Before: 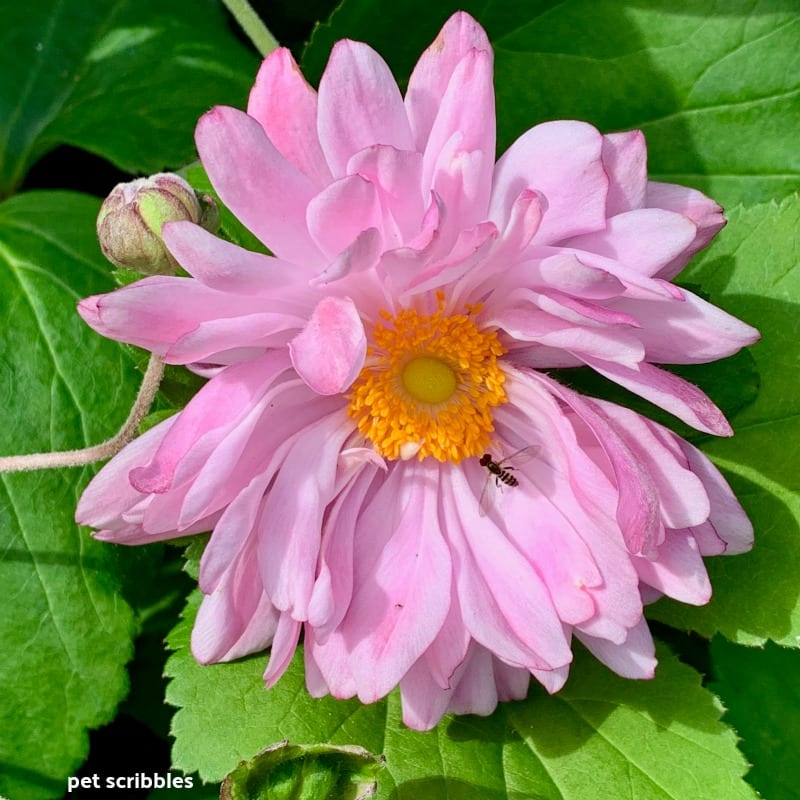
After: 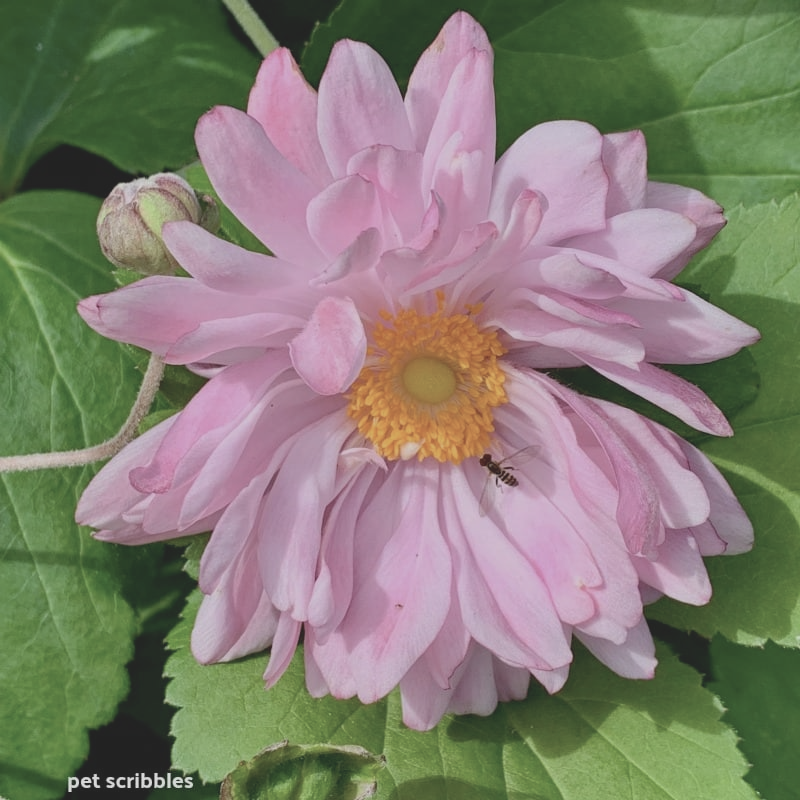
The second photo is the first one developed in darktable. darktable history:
contrast brightness saturation: contrast -0.267, saturation -0.444
